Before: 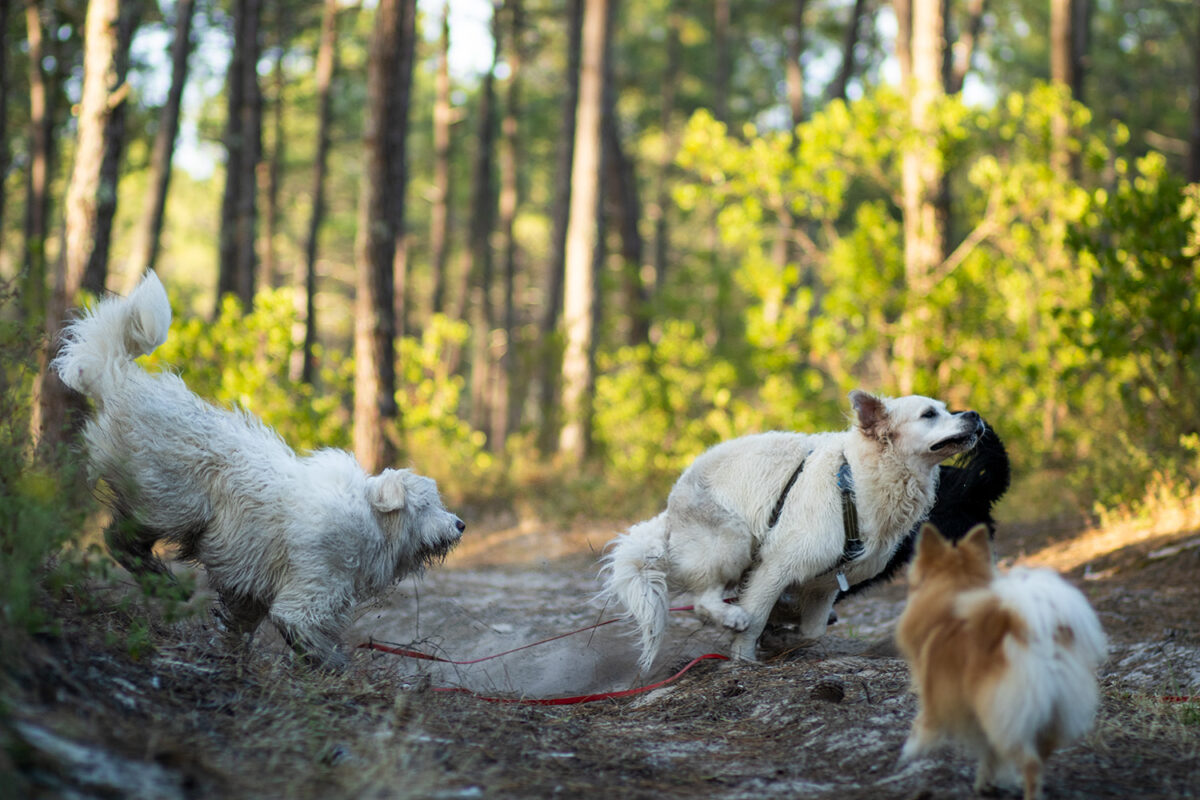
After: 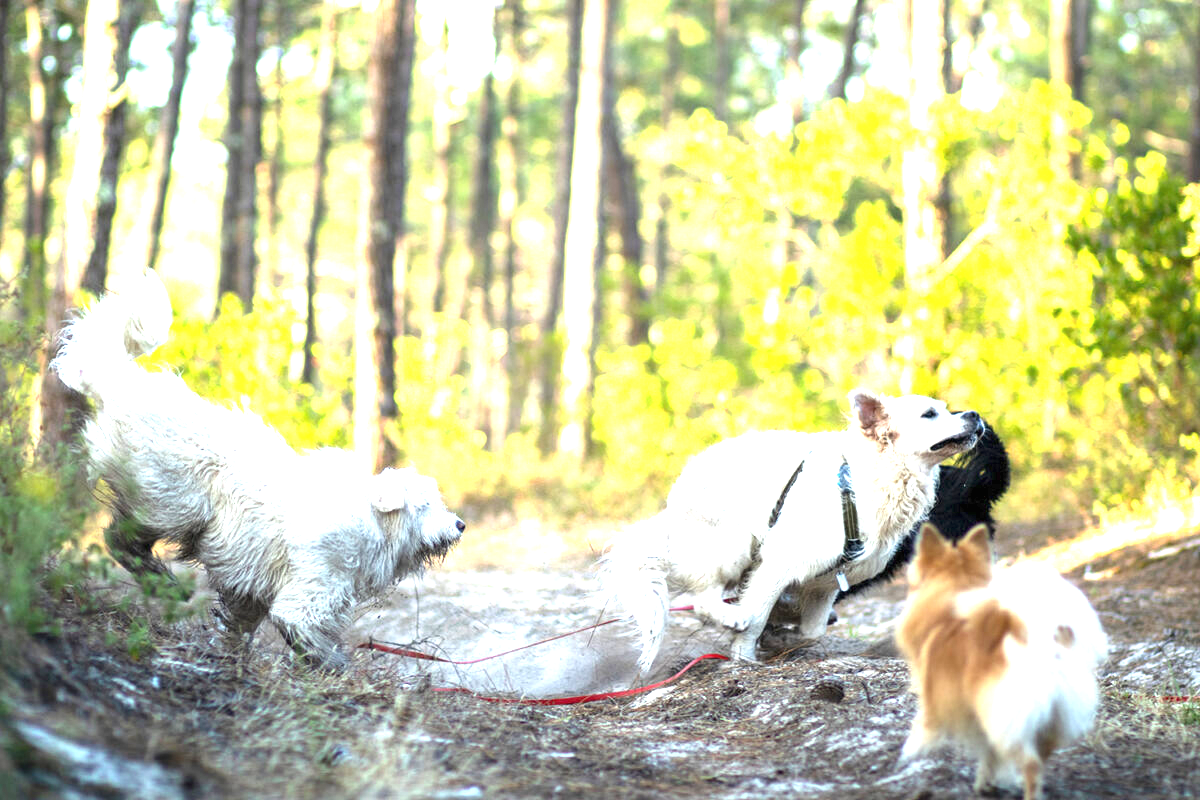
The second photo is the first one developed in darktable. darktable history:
contrast brightness saturation: saturation -0.023
exposure: black level correction 0, exposure 2.09 EV, compensate exposure bias true, compensate highlight preservation false
